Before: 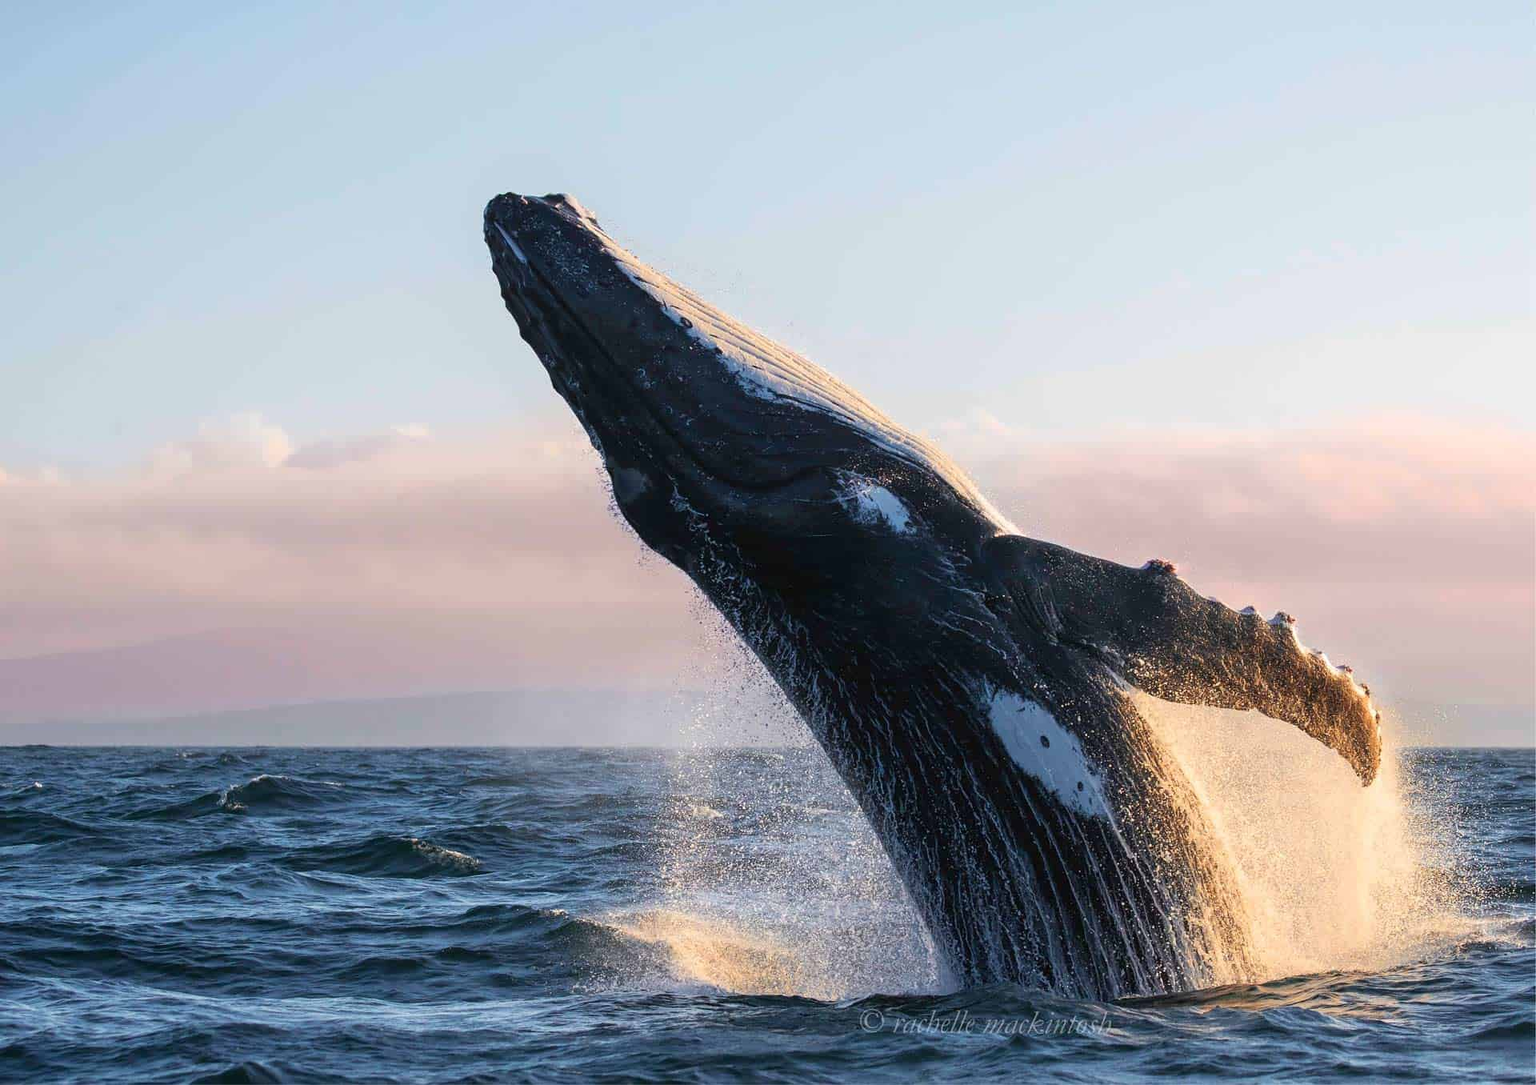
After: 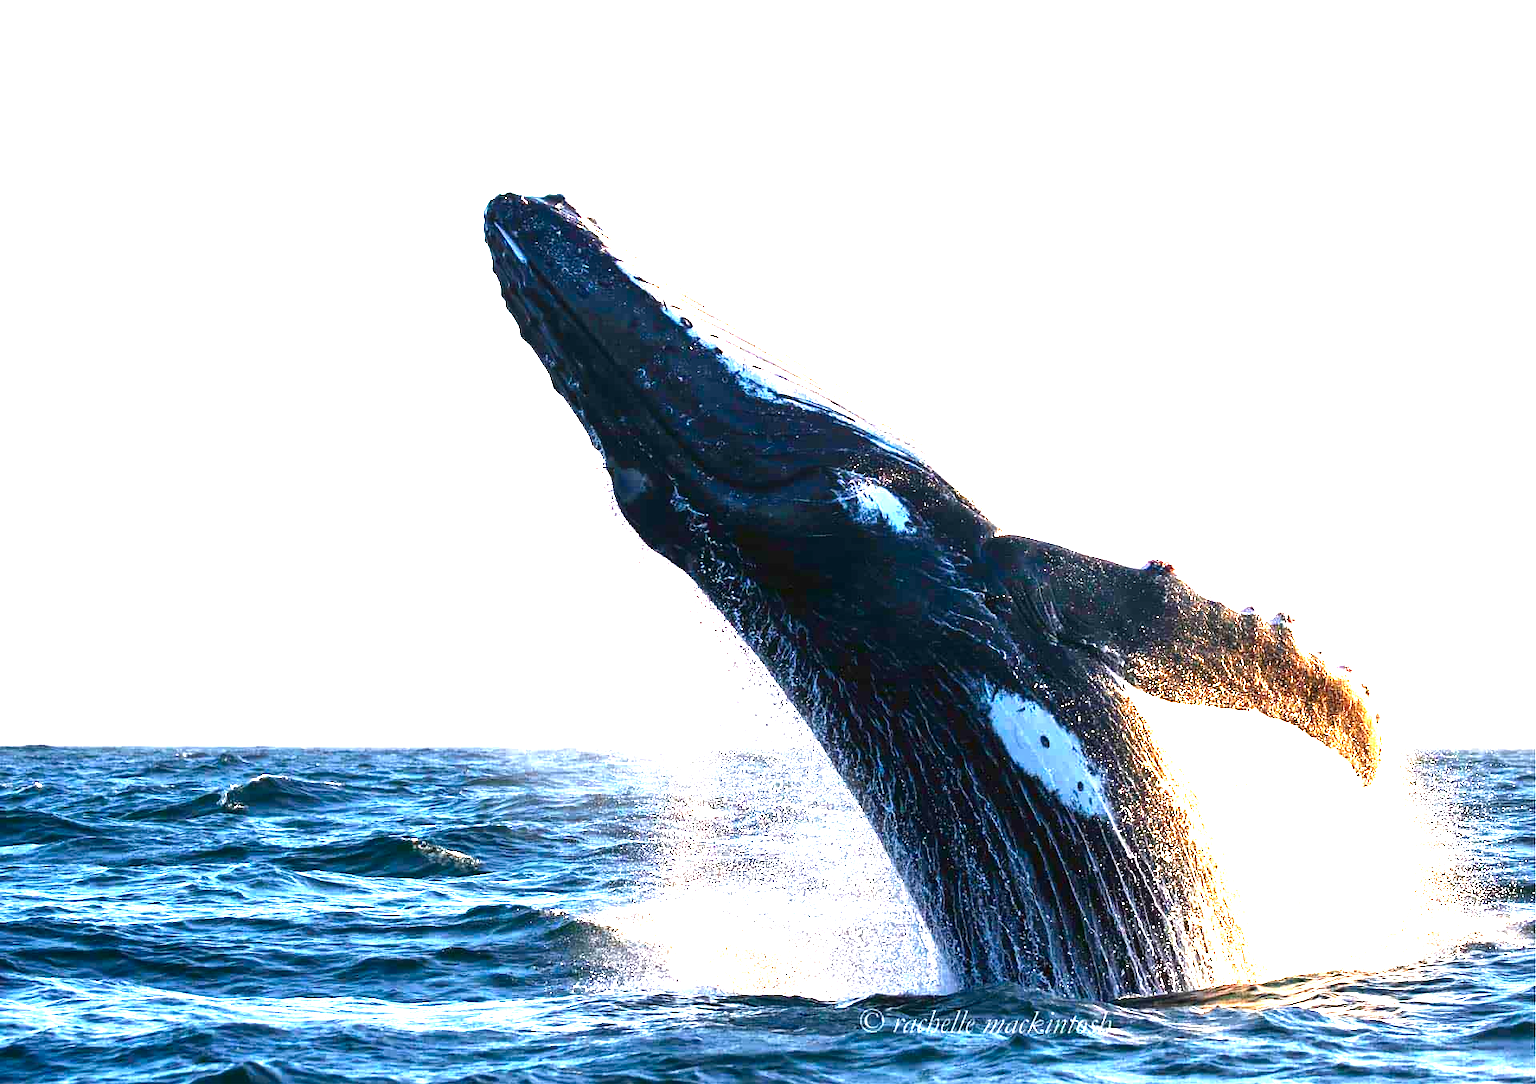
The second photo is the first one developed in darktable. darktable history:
contrast brightness saturation: brightness -0.25, saturation 0.2
exposure: black level correction 0, exposure 2.138 EV, compensate exposure bias true, compensate highlight preservation false
levels: mode automatic, black 0.023%, white 99.97%, levels [0.062, 0.494, 0.925]
